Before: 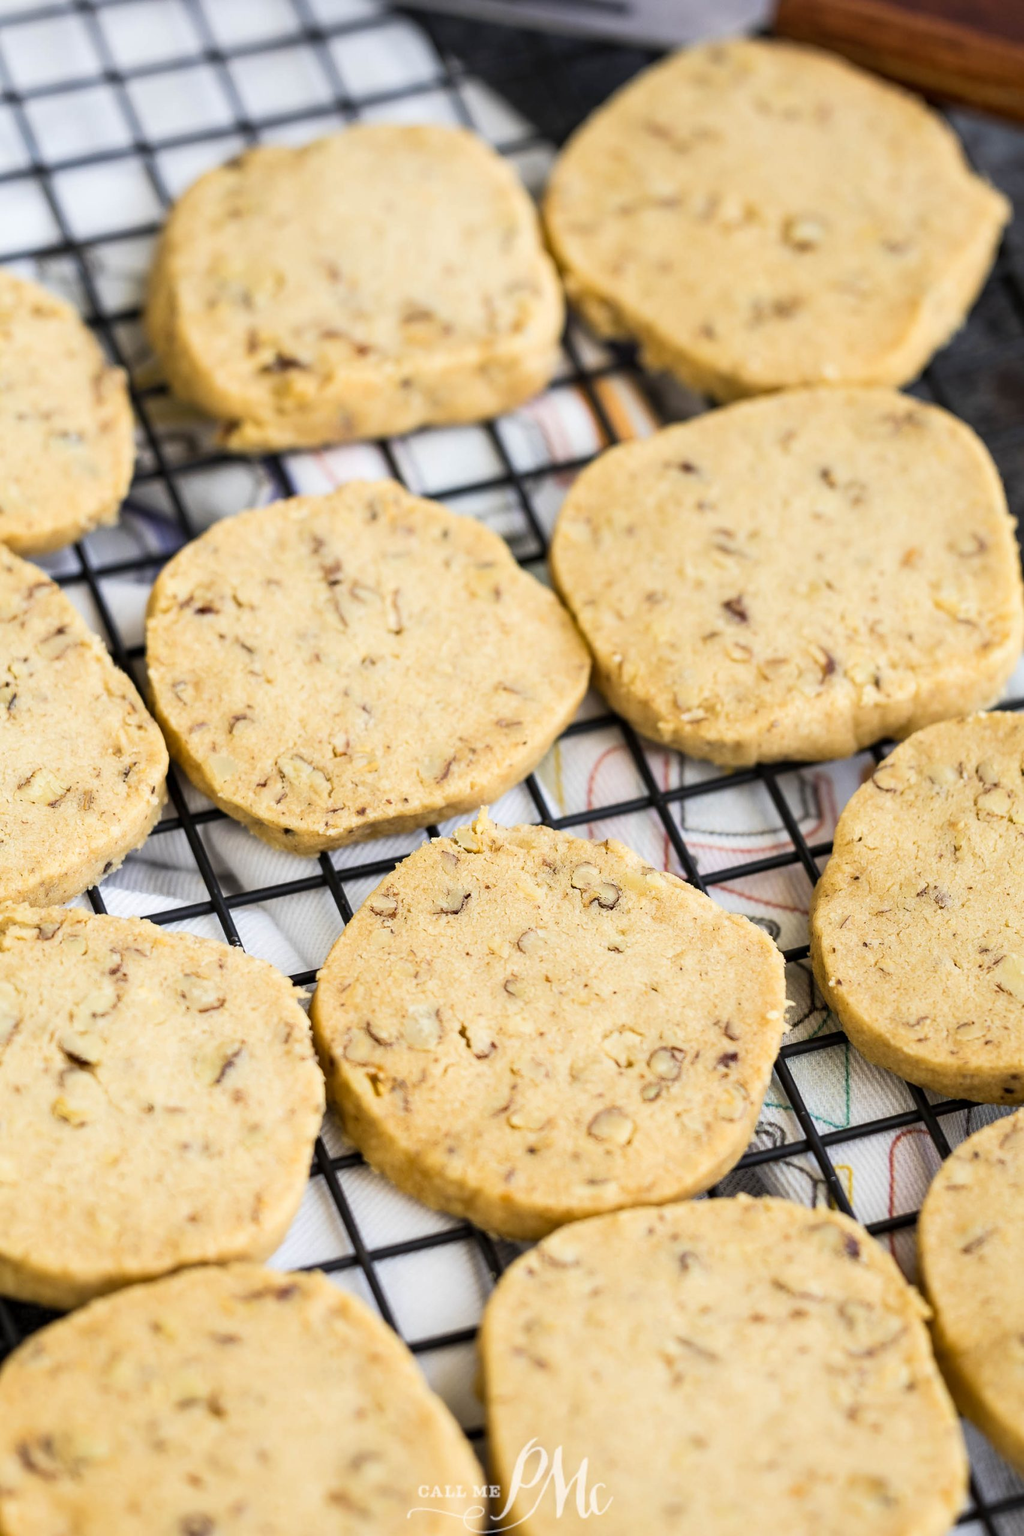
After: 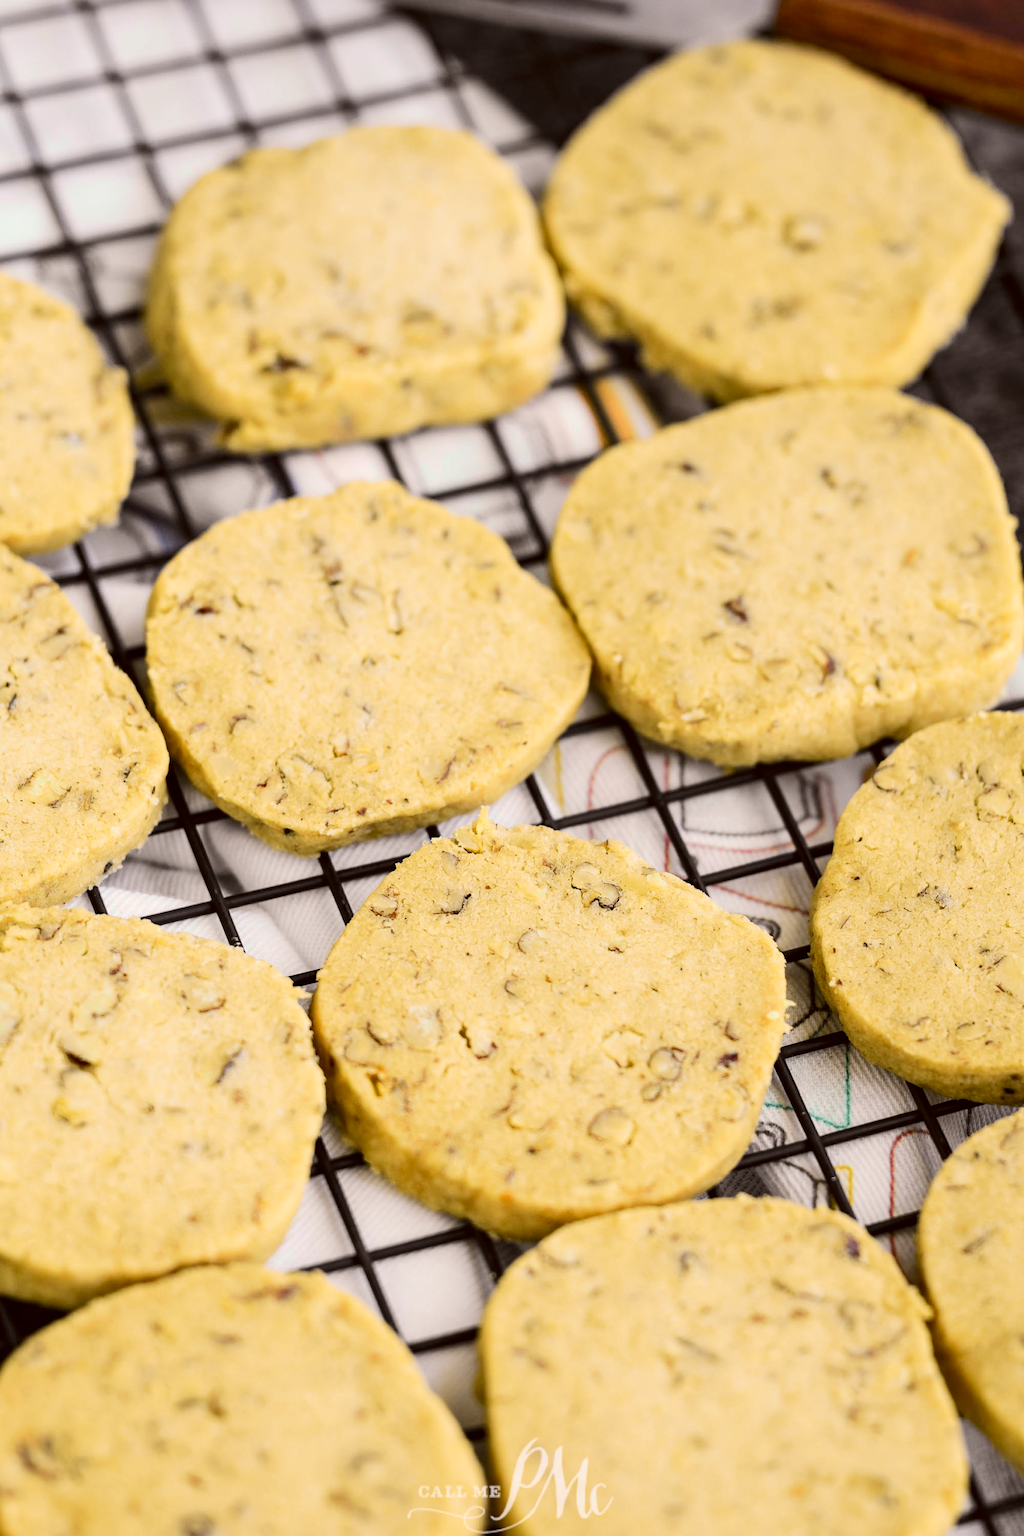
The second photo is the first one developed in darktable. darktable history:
color calibration: illuminant Planckian (black body), adaptation linear Bradford (ICC v4), x 0.362, y 0.366, temperature 4505.2 K
tone curve: curves: ch0 [(0, 0) (0.071, 0.047) (0.266, 0.26) (0.483, 0.554) (0.753, 0.811) (1, 0.983)]; ch1 [(0, 0) (0.346, 0.307) (0.408, 0.369) (0.463, 0.443) (0.482, 0.493) (0.502, 0.5) (0.517, 0.502) (0.55, 0.548) (0.597, 0.624) (0.651, 0.698) (1, 1)]; ch2 [(0, 0) (0.346, 0.34) (0.434, 0.46) (0.485, 0.494) (0.5, 0.494) (0.517, 0.506) (0.535, 0.529) (0.583, 0.611) (0.625, 0.666) (1, 1)], color space Lab, independent channels, preserve colors none
base curve: curves: ch0 [(0, 0) (0.74, 0.67) (1, 1)], preserve colors none
color correction: highlights a* 6.37, highlights b* 8.14, shadows a* 6.25, shadows b* 7.11, saturation 0.908
